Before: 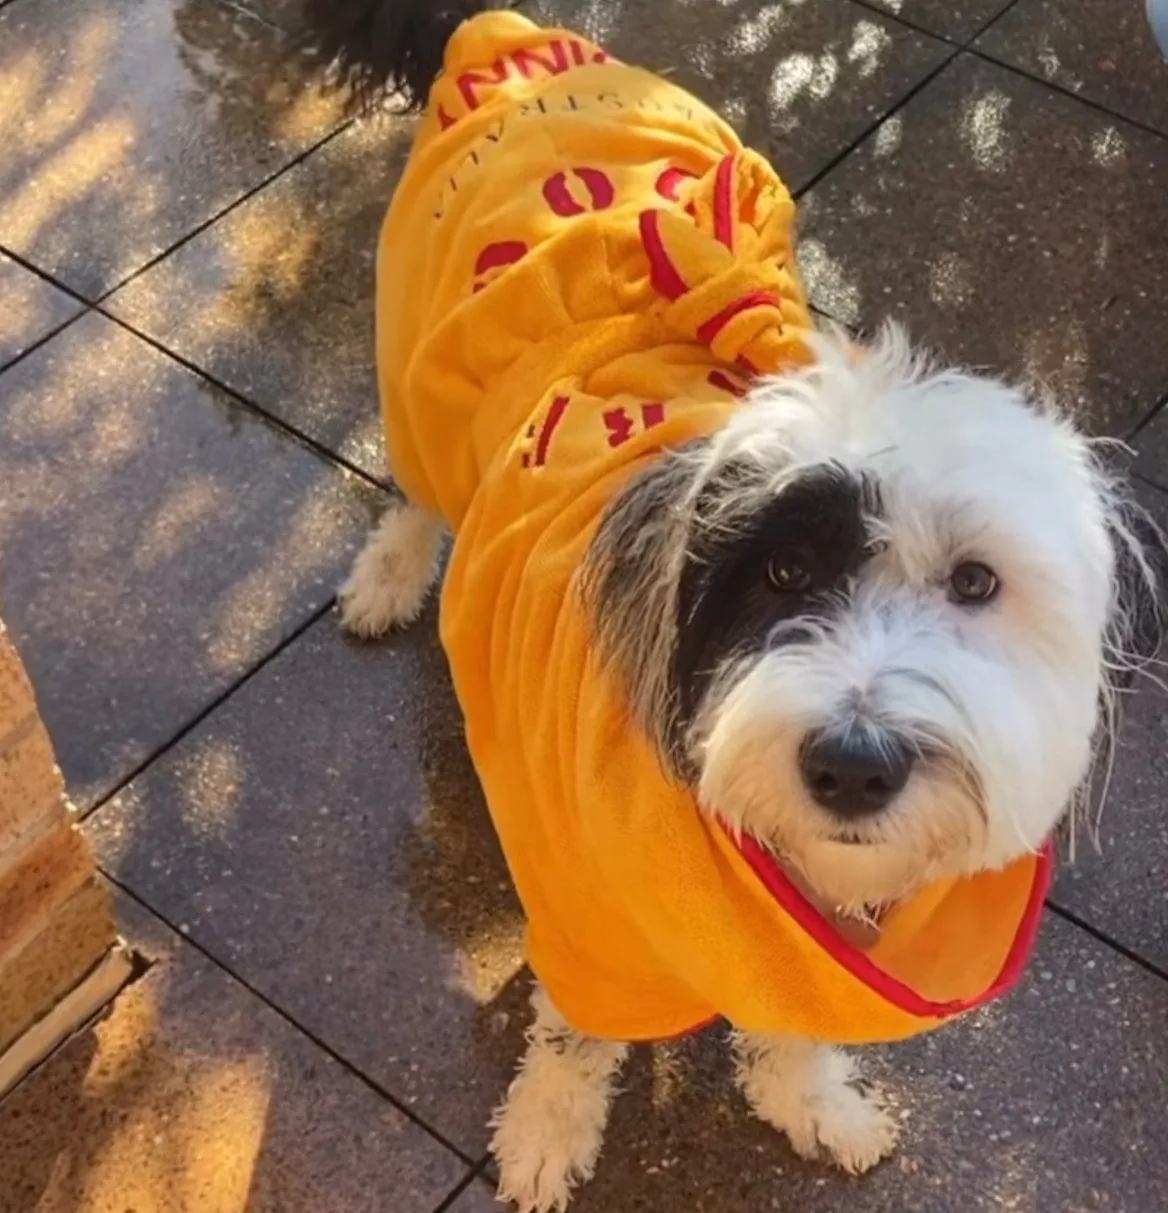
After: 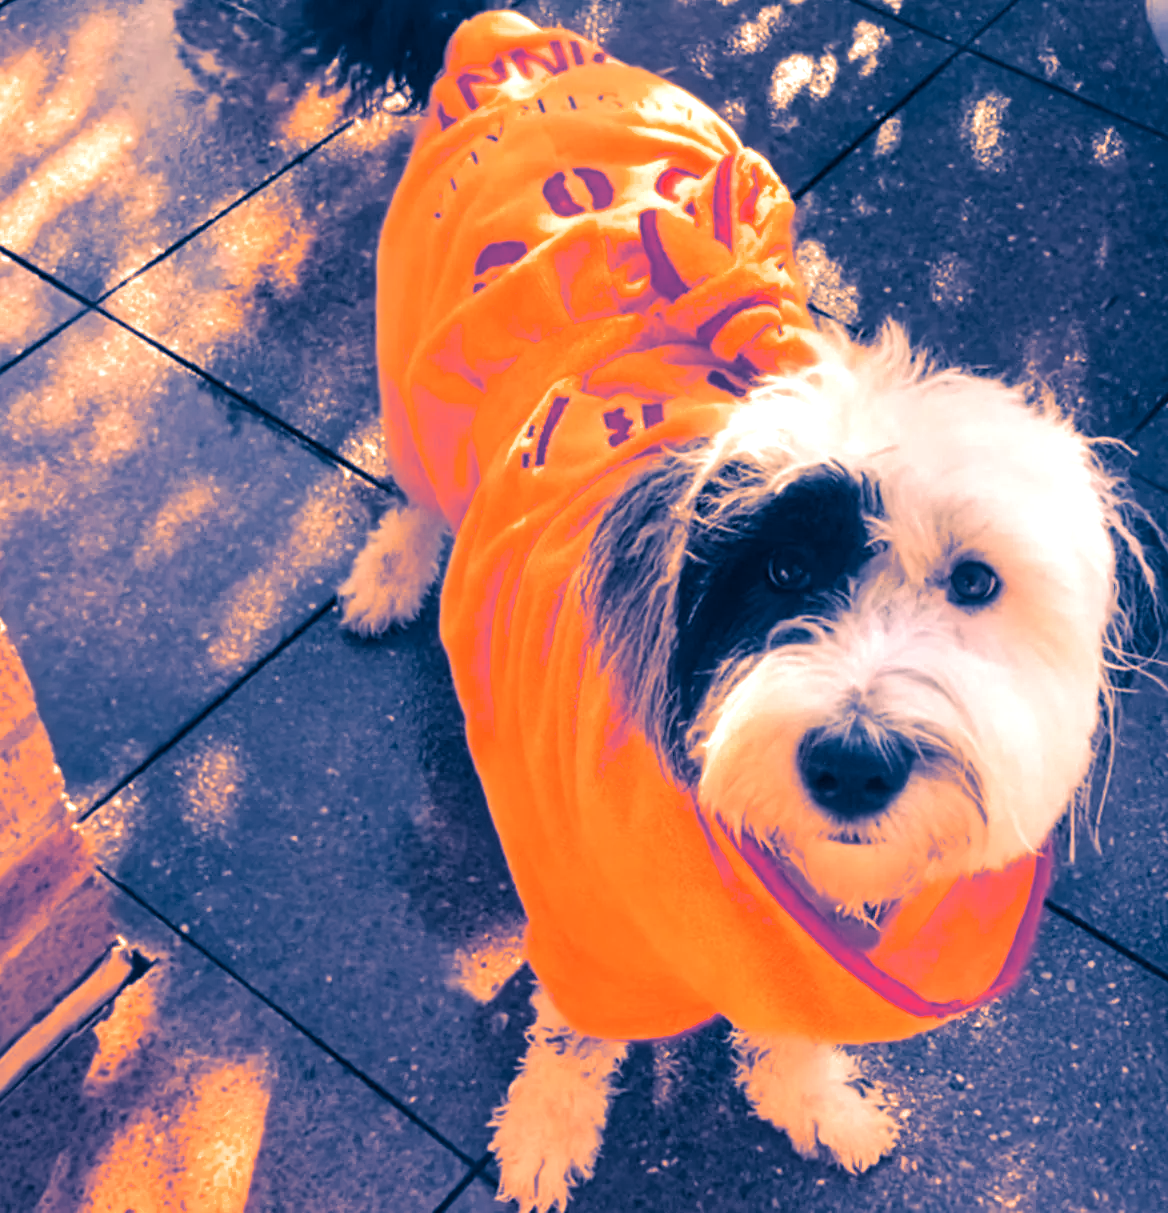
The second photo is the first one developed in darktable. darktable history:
color zones: curves: ch1 [(0, 0.455) (0.063, 0.455) (0.286, 0.495) (0.429, 0.5) (0.571, 0.5) (0.714, 0.5) (0.857, 0.5) (1, 0.455)]; ch2 [(0, 0.532) (0.063, 0.521) (0.233, 0.447) (0.429, 0.489) (0.571, 0.5) (0.714, 0.5) (0.857, 0.5) (1, 0.532)]
split-toning: shadows › hue 226.8°, shadows › saturation 1, highlights › saturation 0, balance -61.41
color correction: highlights a* 21.16, highlights b* 19.61
exposure: black level correction 0.001, exposure 0.675 EV, compensate highlight preservation false
